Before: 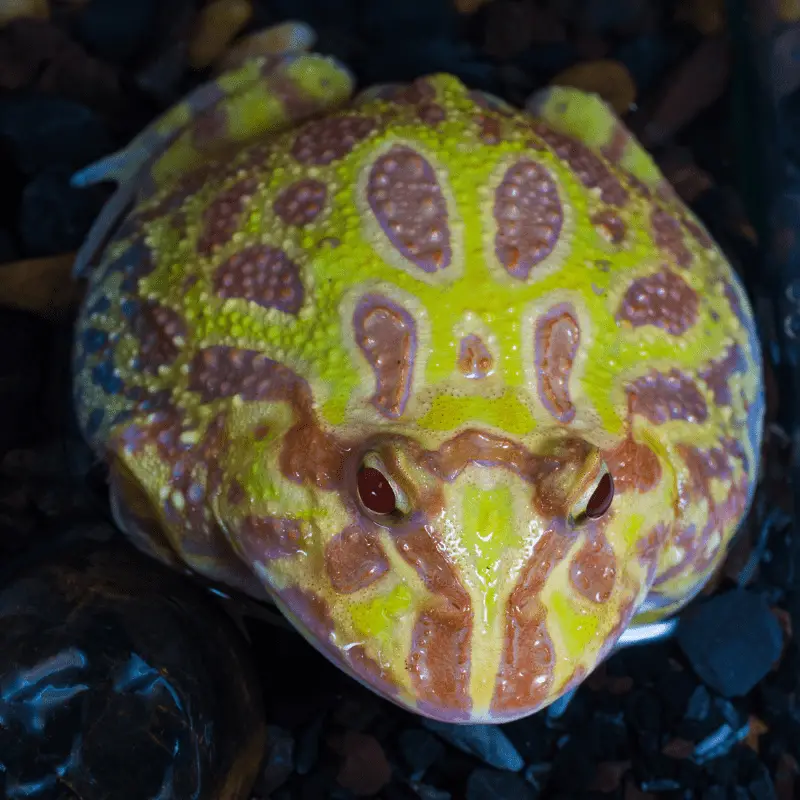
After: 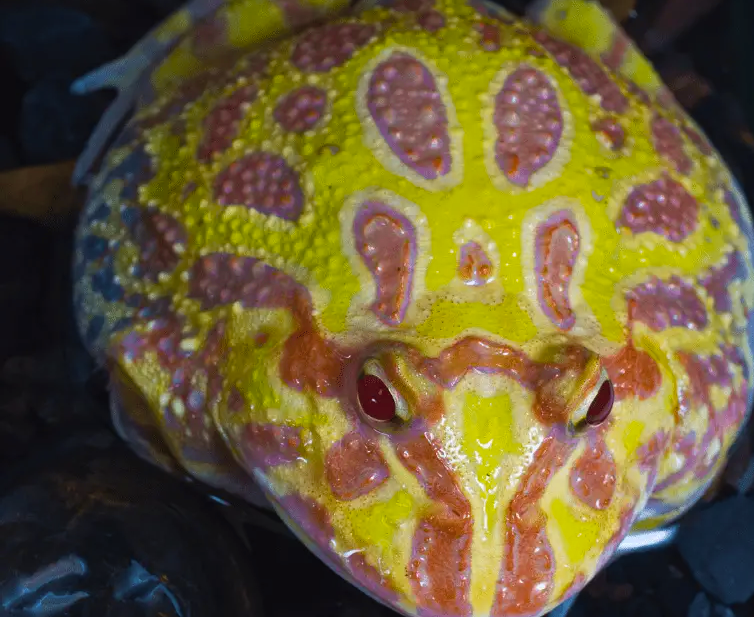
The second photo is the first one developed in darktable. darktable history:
color balance rgb: perceptual saturation grading › global saturation 25%, global vibrance 20%
crop and rotate: angle 0.03°, top 11.643%, right 5.651%, bottom 11.189%
tone curve: curves: ch0 [(0, 0.024) (0.119, 0.146) (0.474, 0.485) (0.718, 0.739) (0.817, 0.839) (1, 0.998)]; ch1 [(0, 0) (0.377, 0.416) (0.439, 0.451) (0.477, 0.485) (0.501, 0.503) (0.538, 0.544) (0.58, 0.613) (0.664, 0.7) (0.783, 0.804) (1, 1)]; ch2 [(0, 0) (0.38, 0.405) (0.463, 0.456) (0.498, 0.497) (0.524, 0.535) (0.578, 0.576) (0.648, 0.665) (1, 1)], color space Lab, independent channels, preserve colors none
color contrast: green-magenta contrast 0.84, blue-yellow contrast 0.86
